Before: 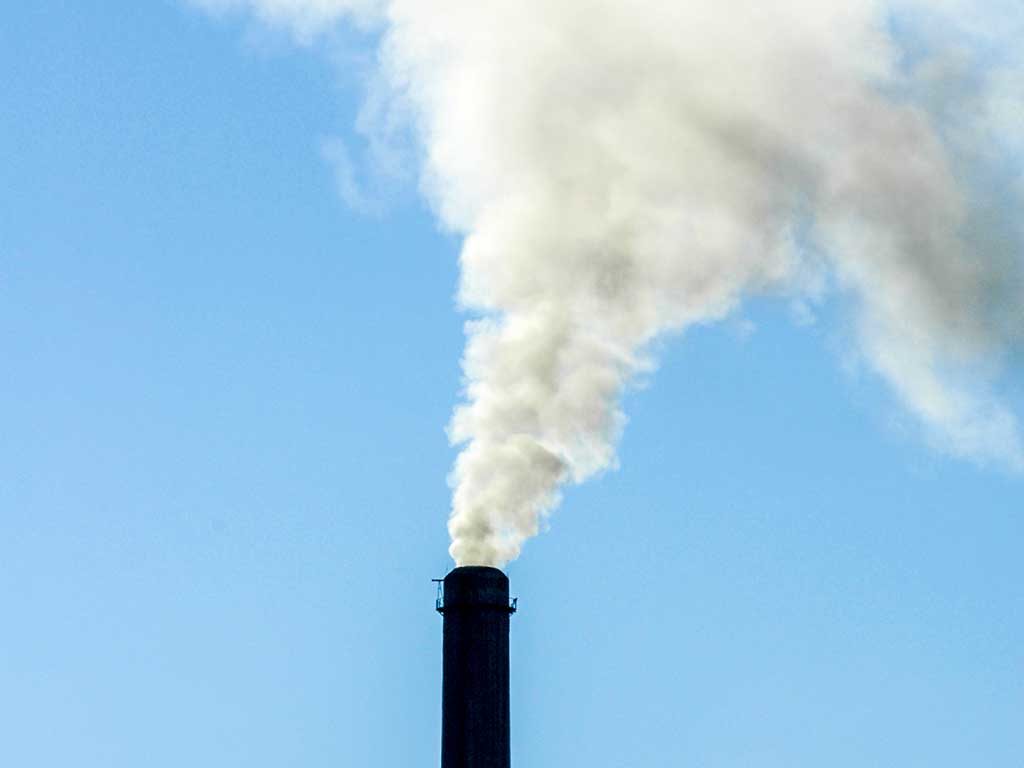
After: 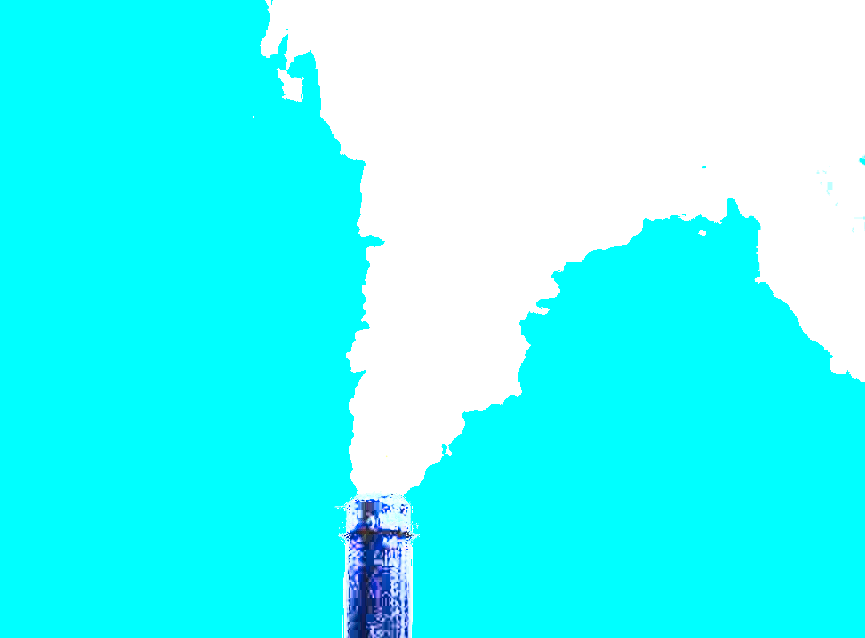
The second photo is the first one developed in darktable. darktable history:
shadows and highlights: shadows -20.79, highlights 98.58, soften with gaussian
crop and rotate: left 9.659%, top 9.67%, right 5.844%, bottom 7.233%
exposure: black level correction 0, exposure 1.541 EV, compensate highlight preservation false
